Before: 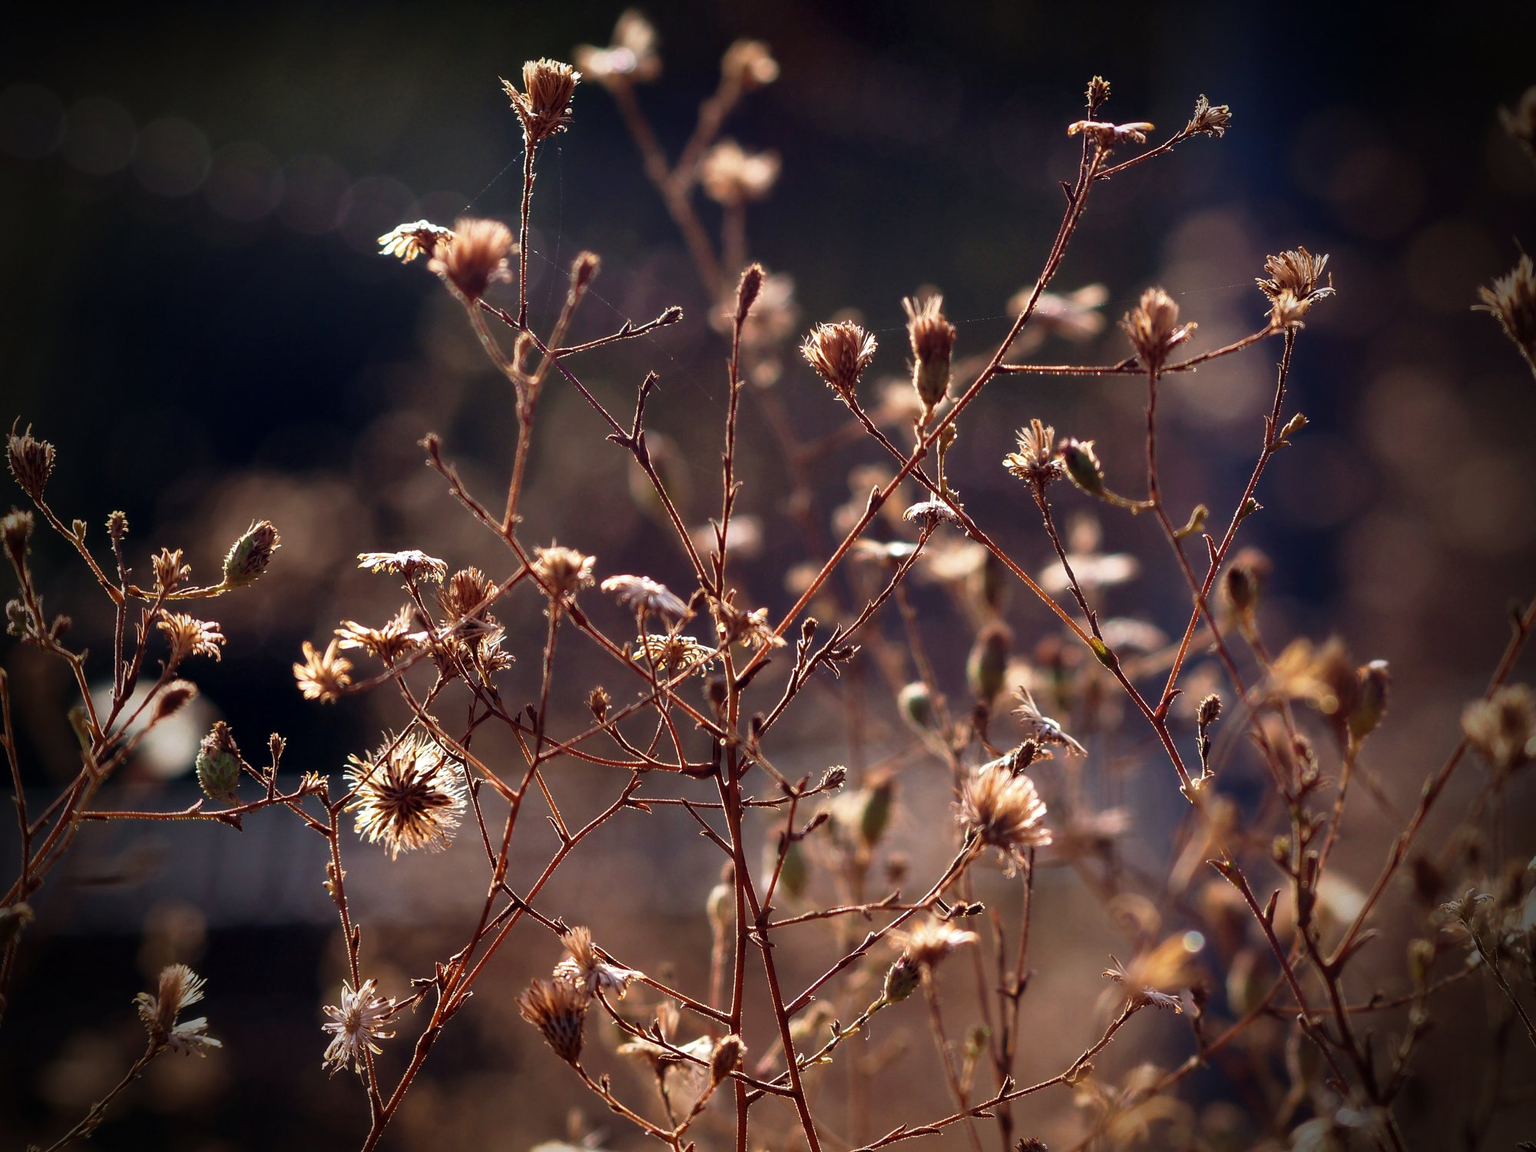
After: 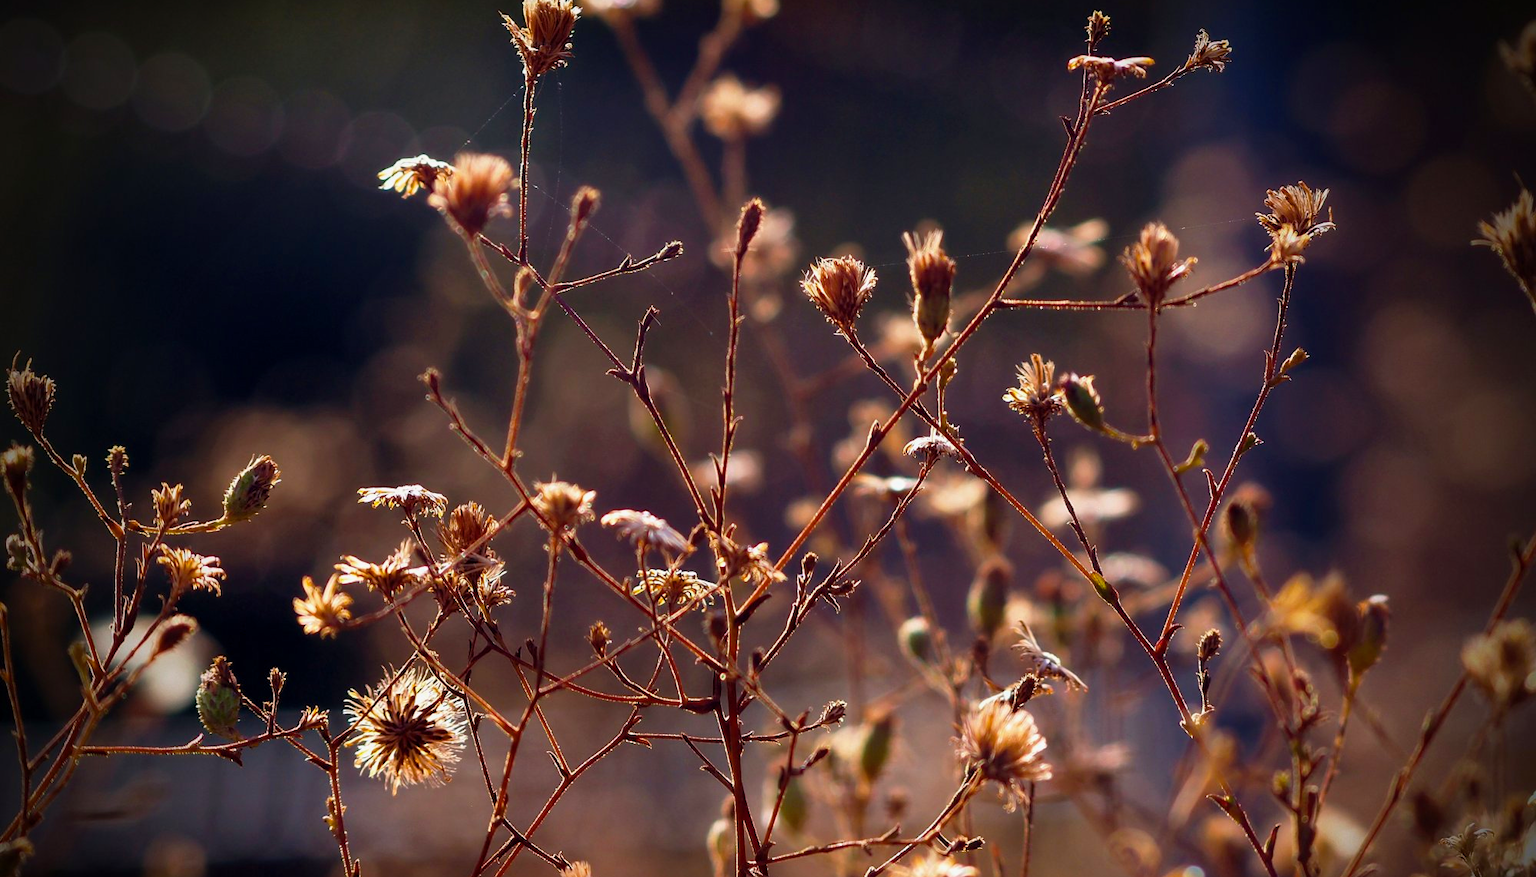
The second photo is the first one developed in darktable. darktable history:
color balance rgb: perceptual saturation grading › global saturation 25.842%, perceptual brilliance grading › global brilliance 1.202%, perceptual brilliance grading › highlights -3.607%, global vibrance 20%
crop: top 5.723%, bottom 18.03%
